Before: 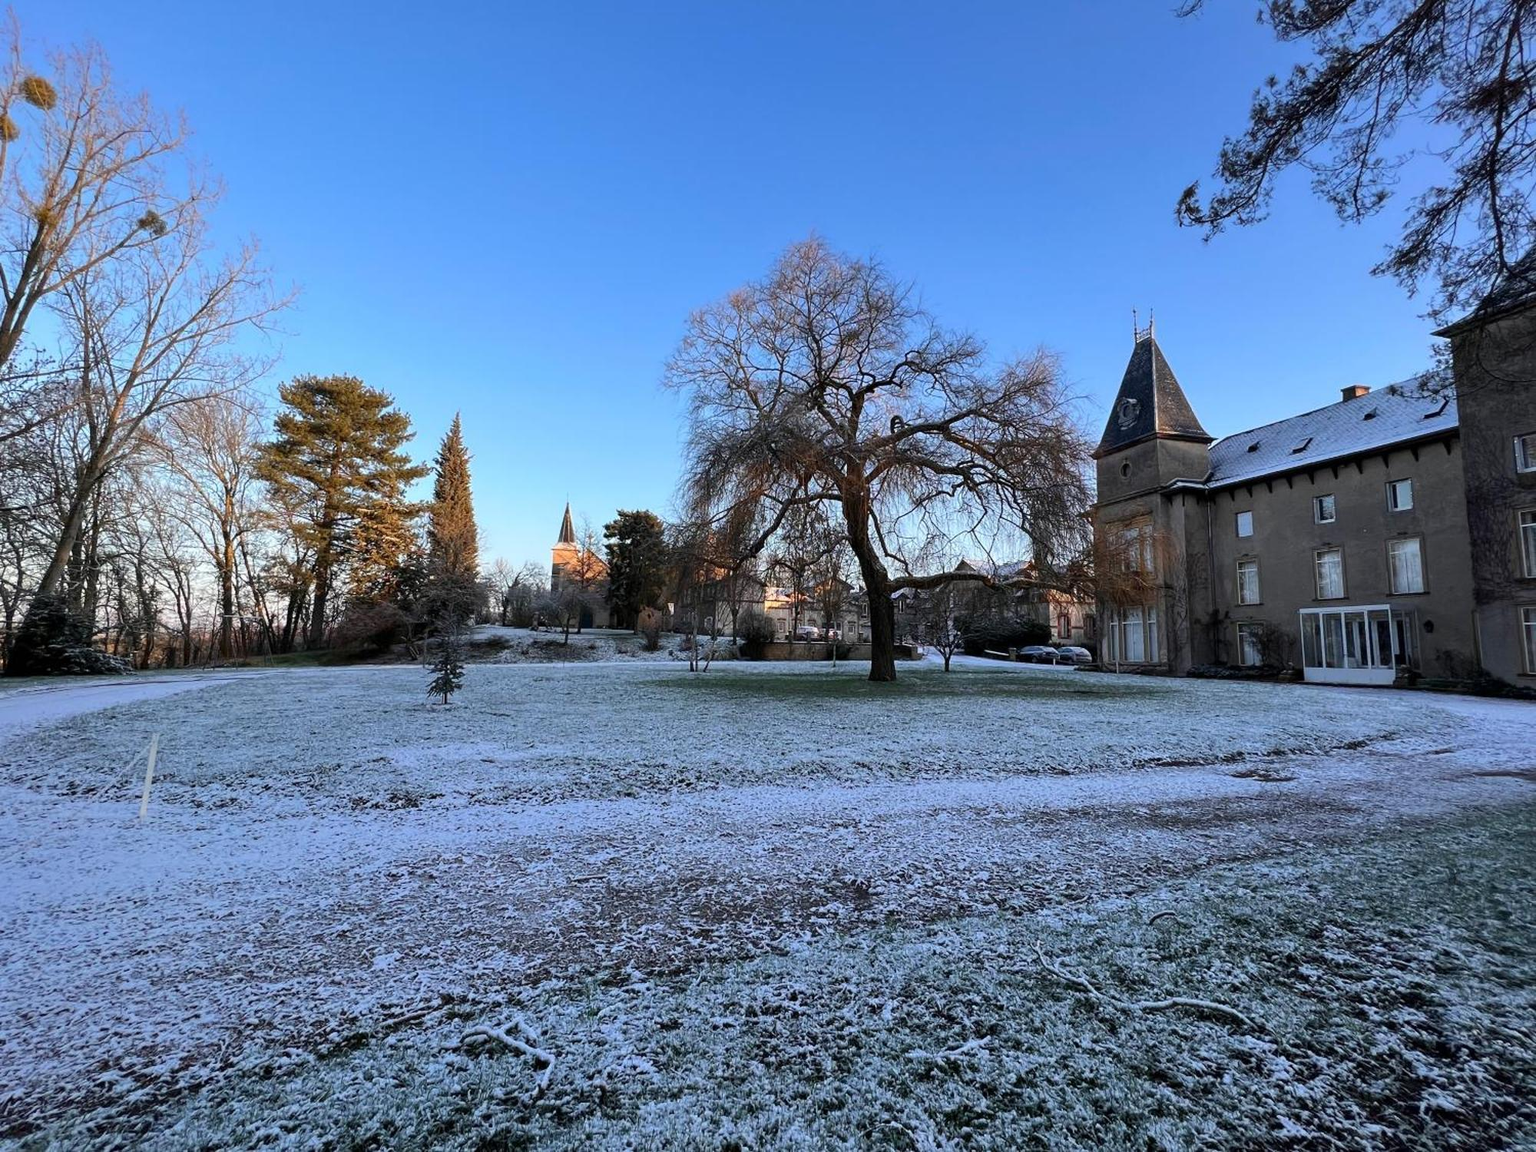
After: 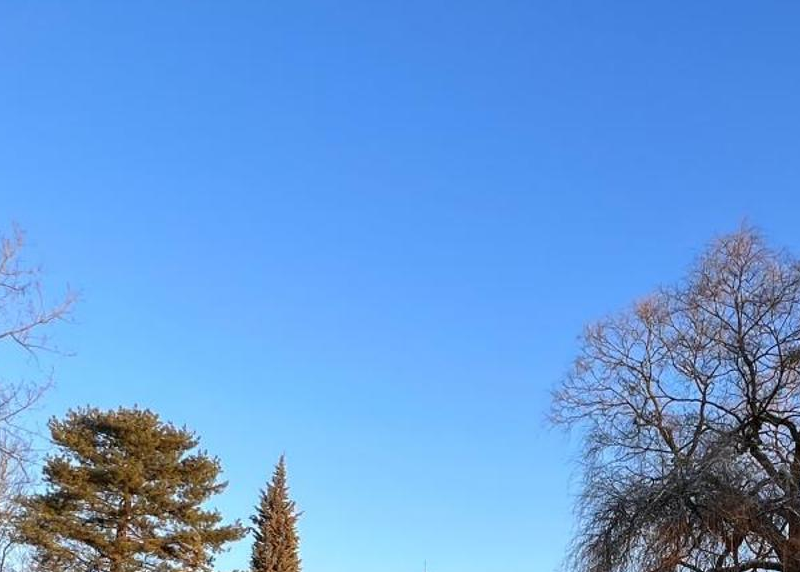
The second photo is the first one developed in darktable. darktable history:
crop: left 15.701%, top 5.456%, right 44.251%, bottom 56.379%
